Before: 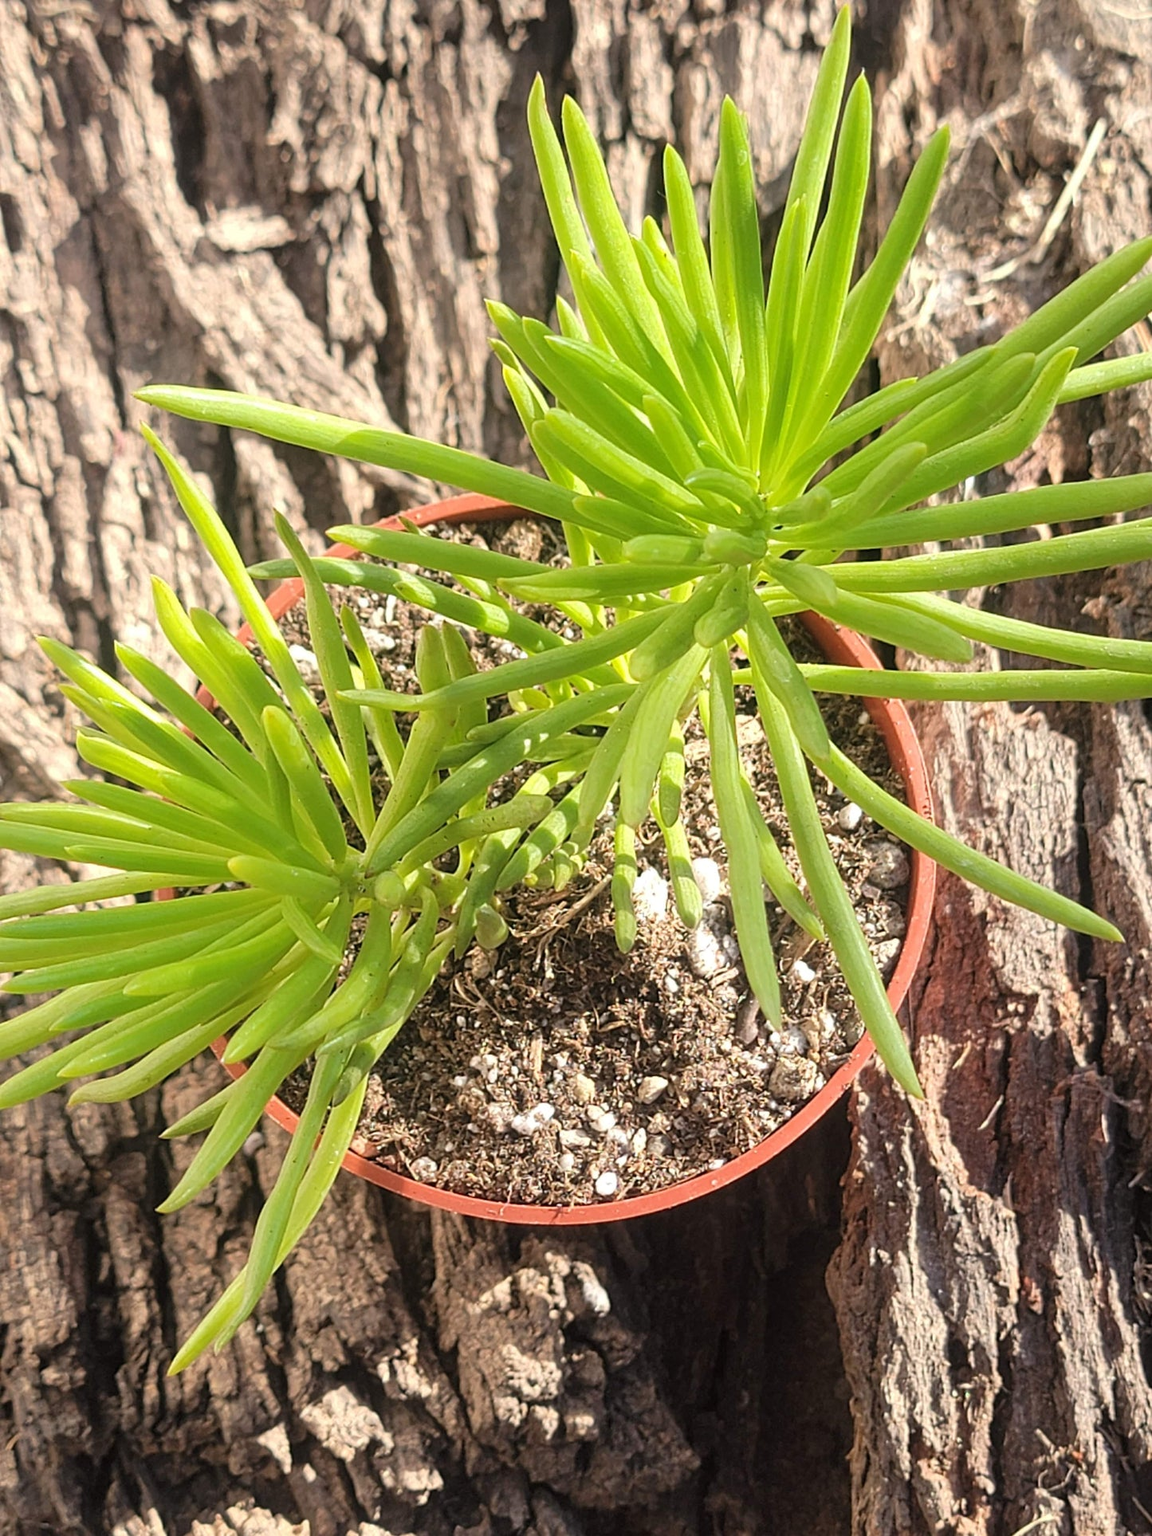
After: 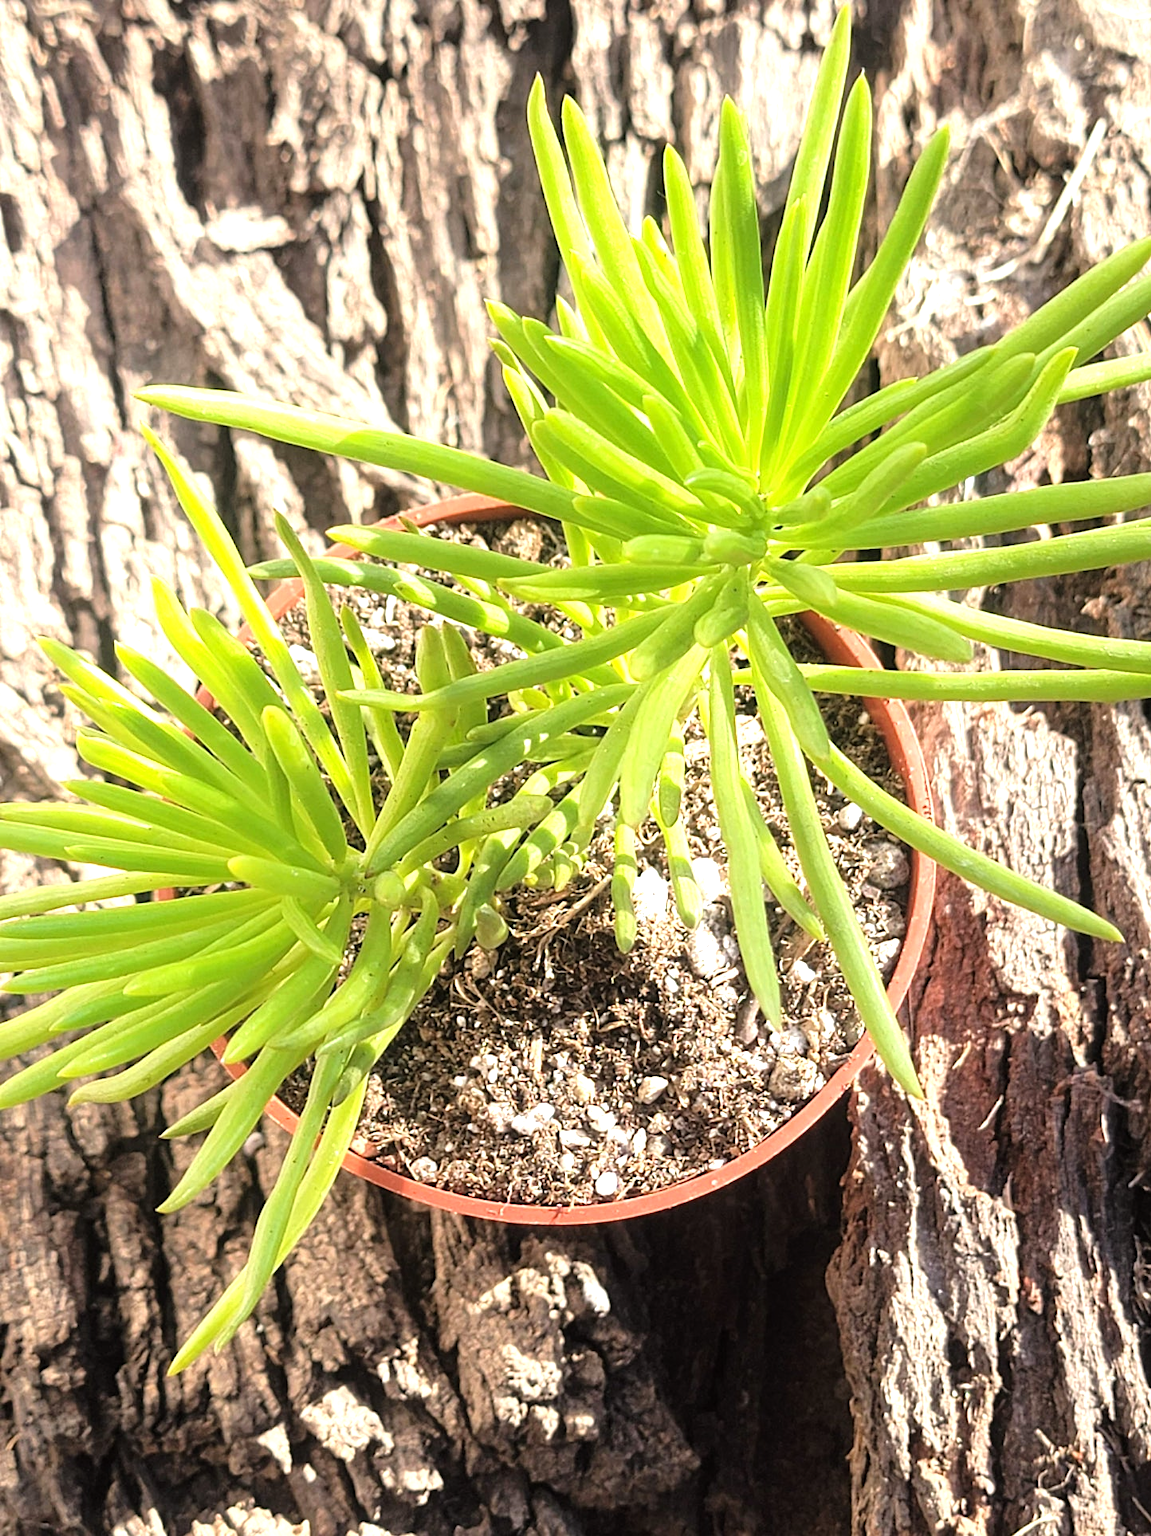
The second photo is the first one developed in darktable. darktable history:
tone equalizer: -8 EV -0.751 EV, -7 EV -0.706 EV, -6 EV -0.579 EV, -5 EV -0.383 EV, -3 EV 0.386 EV, -2 EV 0.6 EV, -1 EV 0.675 EV, +0 EV 0.778 EV
